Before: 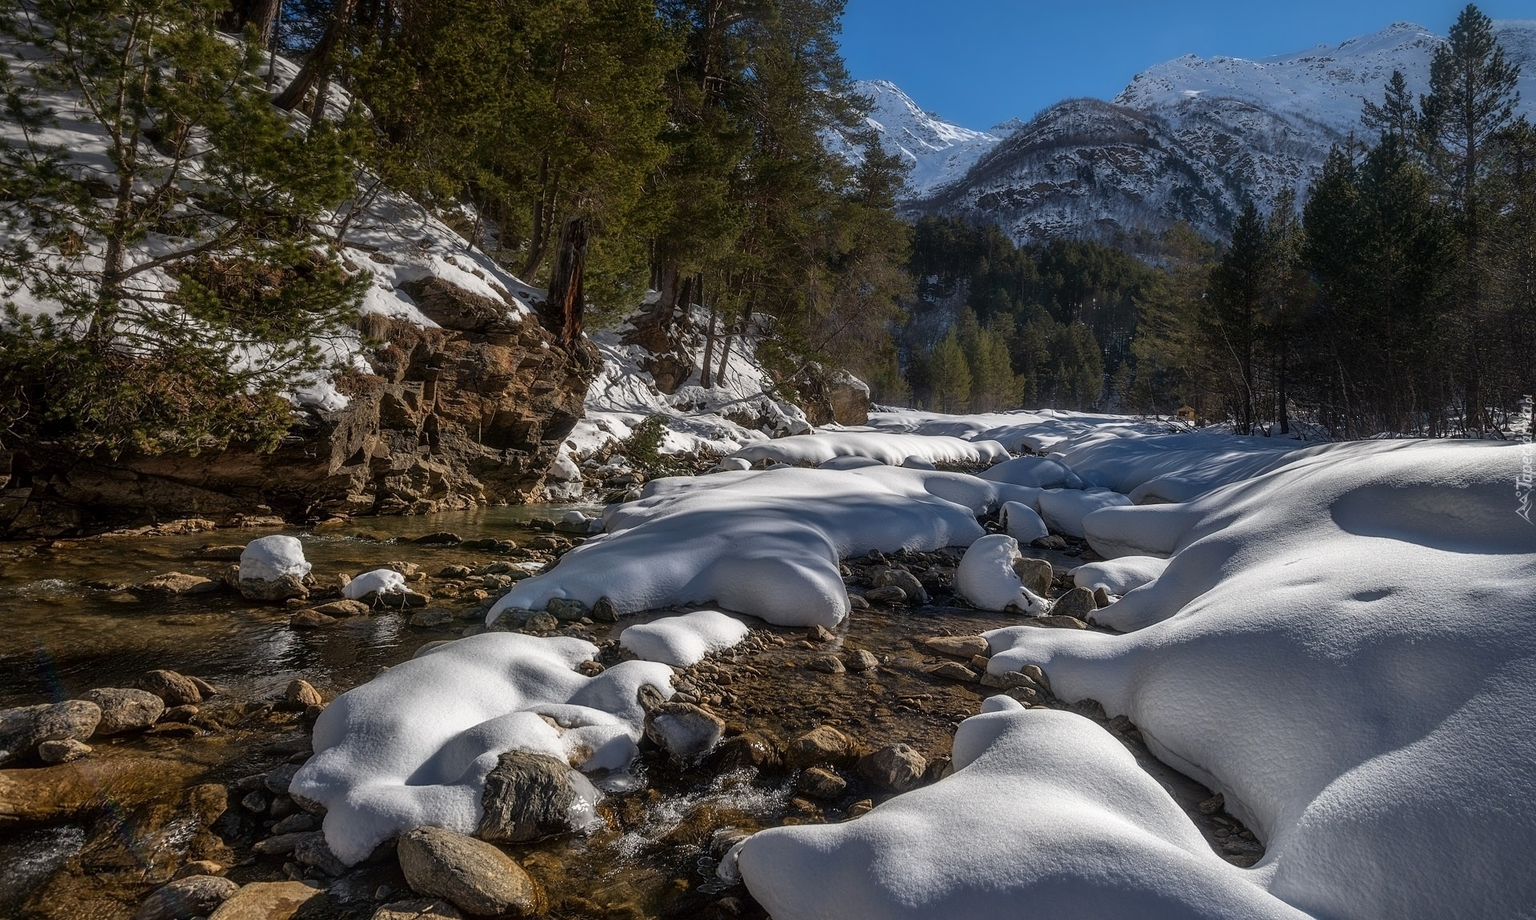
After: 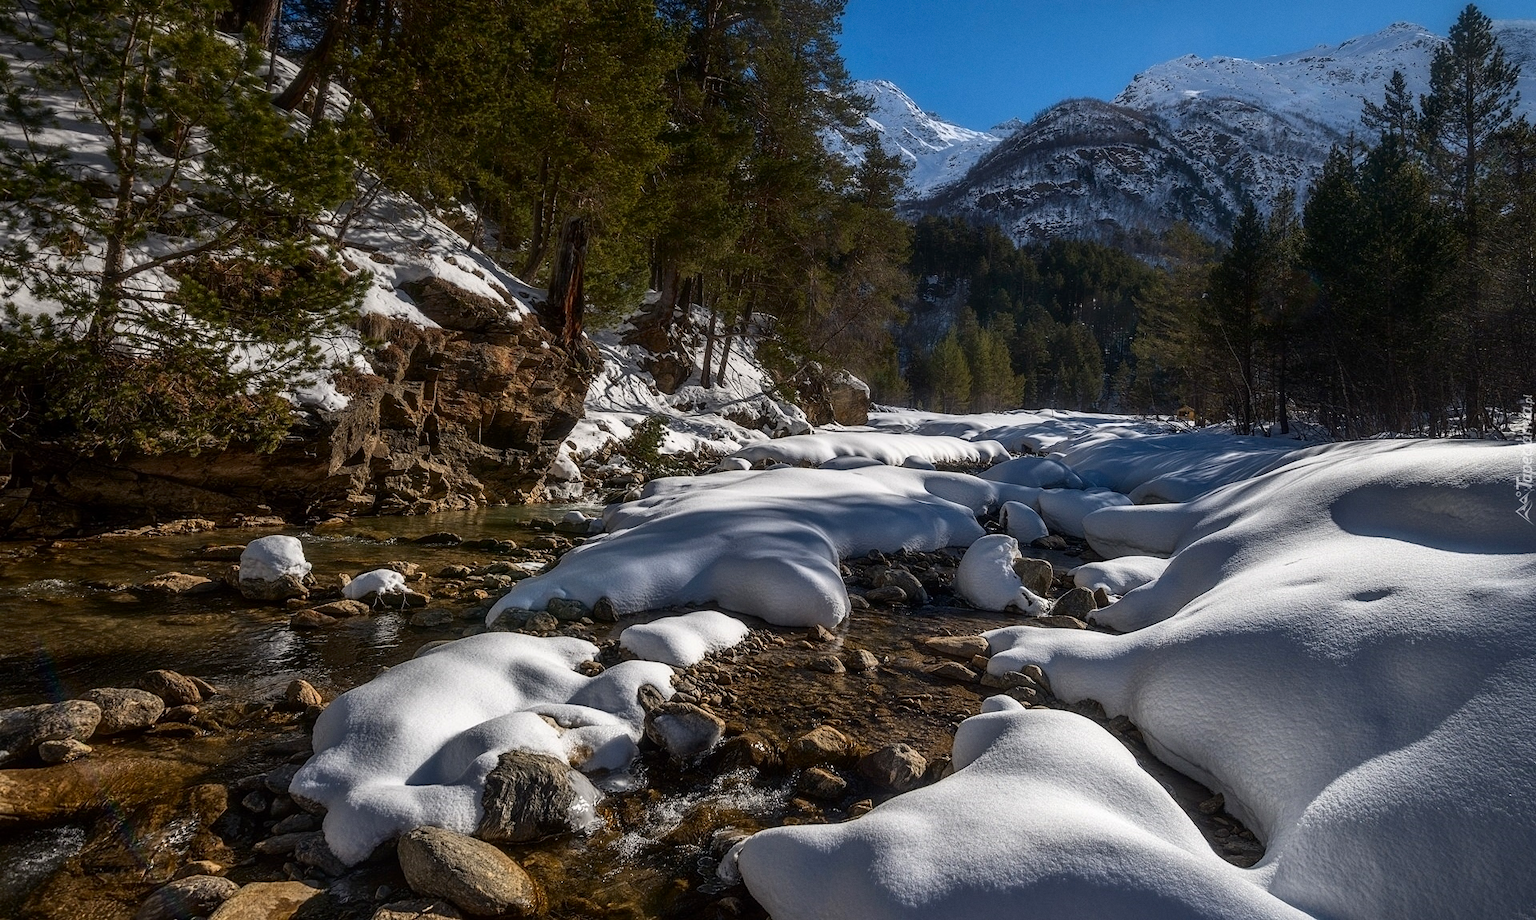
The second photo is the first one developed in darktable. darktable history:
grain: coarseness 0.09 ISO, strength 10%
contrast brightness saturation: contrast 0.15, brightness -0.01, saturation 0.1
